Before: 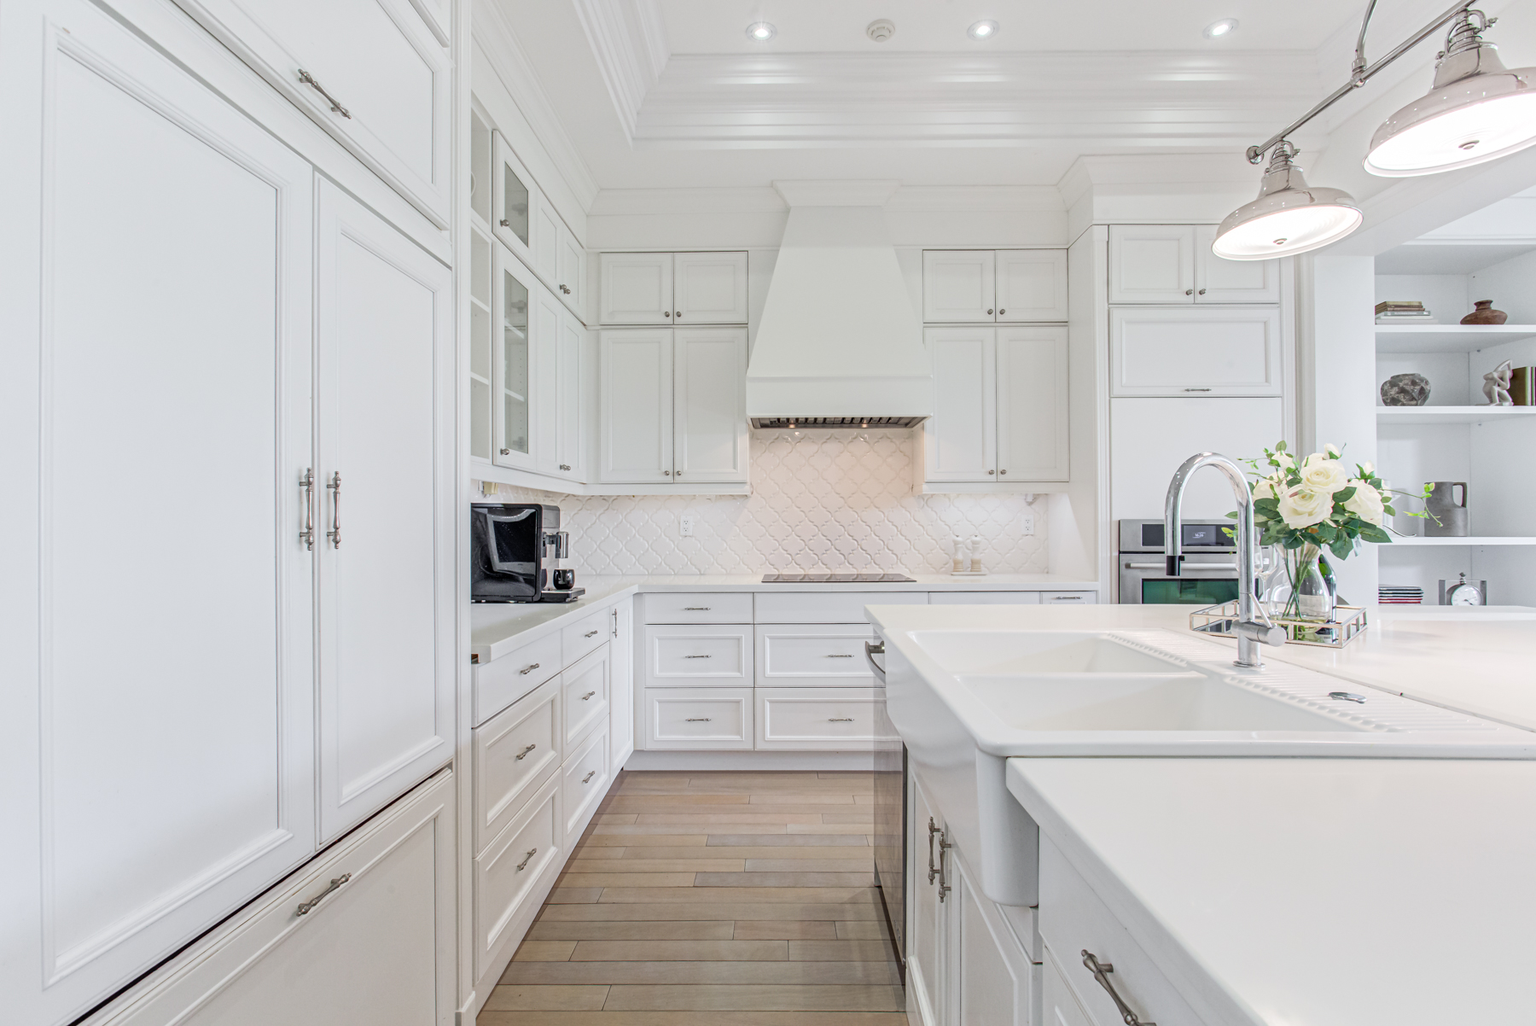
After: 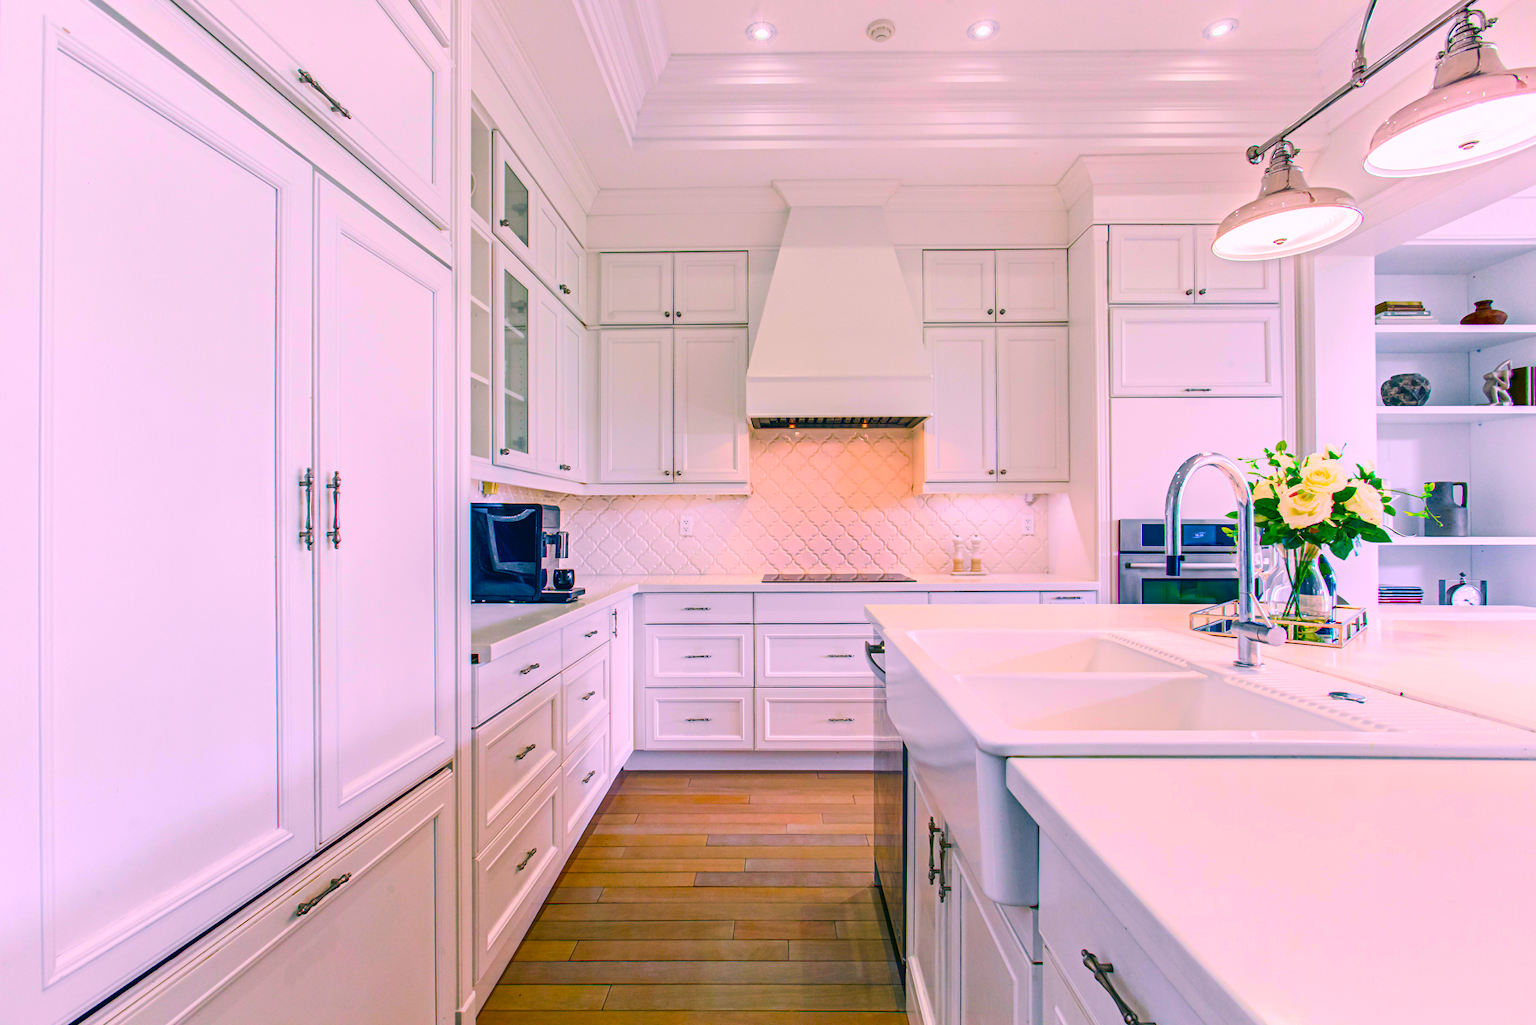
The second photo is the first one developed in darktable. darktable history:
contrast brightness saturation: contrast 0.134, brightness -0.234, saturation 0.142
color balance rgb: linear chroma grading › highlights 99.698%, linear chroma grading › global chroma 23.958%, perceptual saturation grading › global saturation 20%, perceptual saturation grading › highlights -25.02%, perceptual saturation grading › shadows 49.754%, perceptual brilliance grading › global brilliance 3.308%
color correction: highlights a* 17.25, highlights b* 0.295, shadows a* -14.83, shadows b* -14.57, saturation 1.53
